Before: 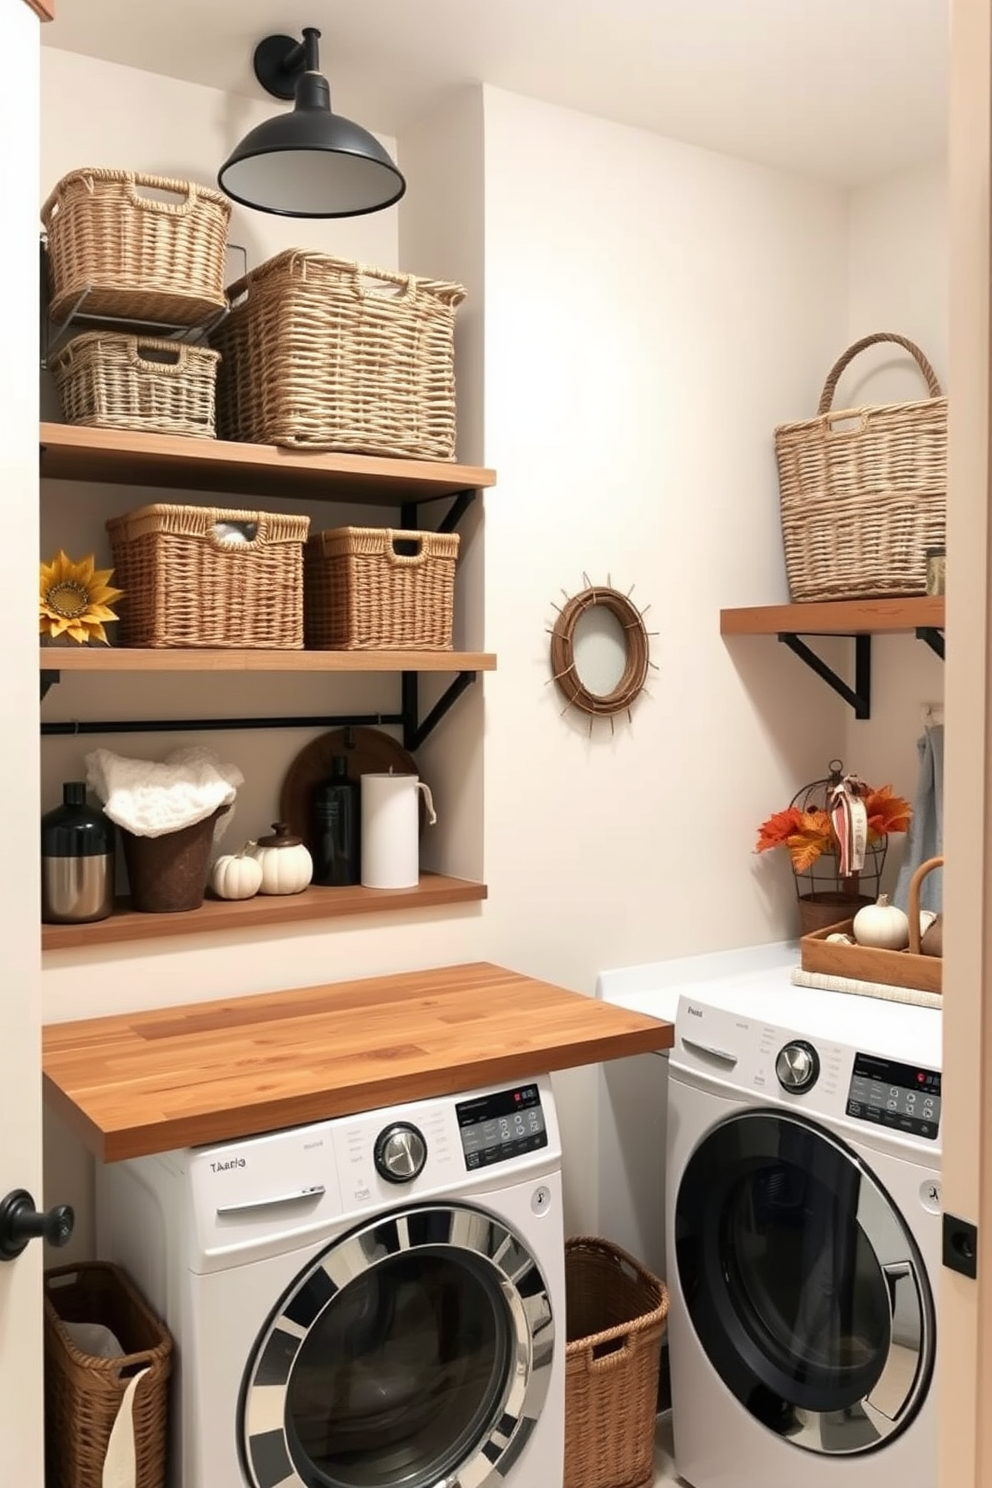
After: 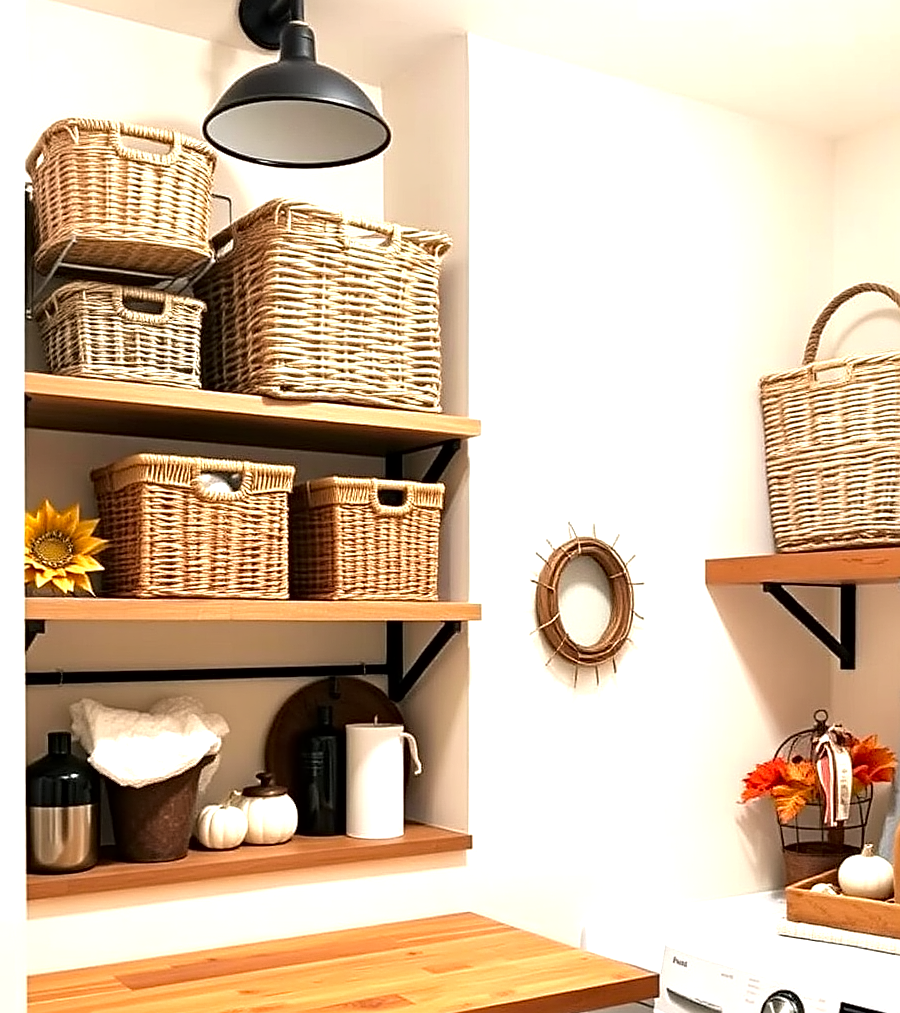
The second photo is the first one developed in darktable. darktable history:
crop: left 1.517%, top 3.424%, right 7.744%, bottom 28.464%
tone equalizer: -8 EV -0.784 EV, -7 EV -0.722 EV, -6 EV -0.569 EV, -5 EV -0.404 EV, -3 EV 0.381 EV, -2 EV 0.6 EV, -1 EV 0.696 EV, +0 EV 0.743 EV
contrast equalizer: y [[0.502, 0.505, 0.512, 0.529, 0.564, 0.588], [0.5 ×6], [0.502, 0.505, 0.512, 0.529, 0.564, 0.588], [0, 0.001, 0.001, 0.004, 0.008, 0.011], [0, 0.001, 0.001, 0.004, 0.008, 0.011]]
sharpen: on, module defaults
contrast brightness saturation: saturation 0.177
haze removal: compatibility mode true, adaptive false
